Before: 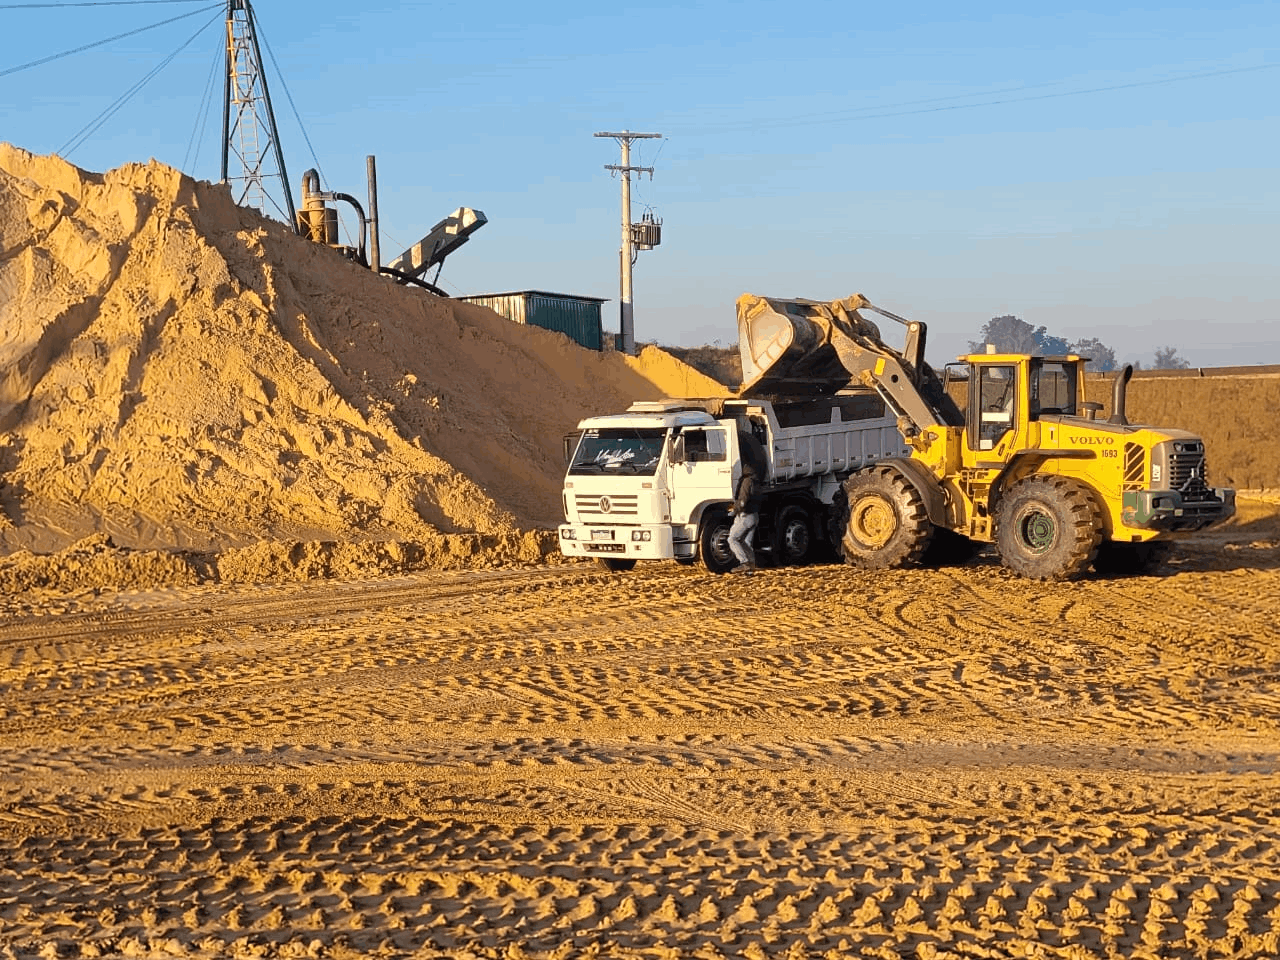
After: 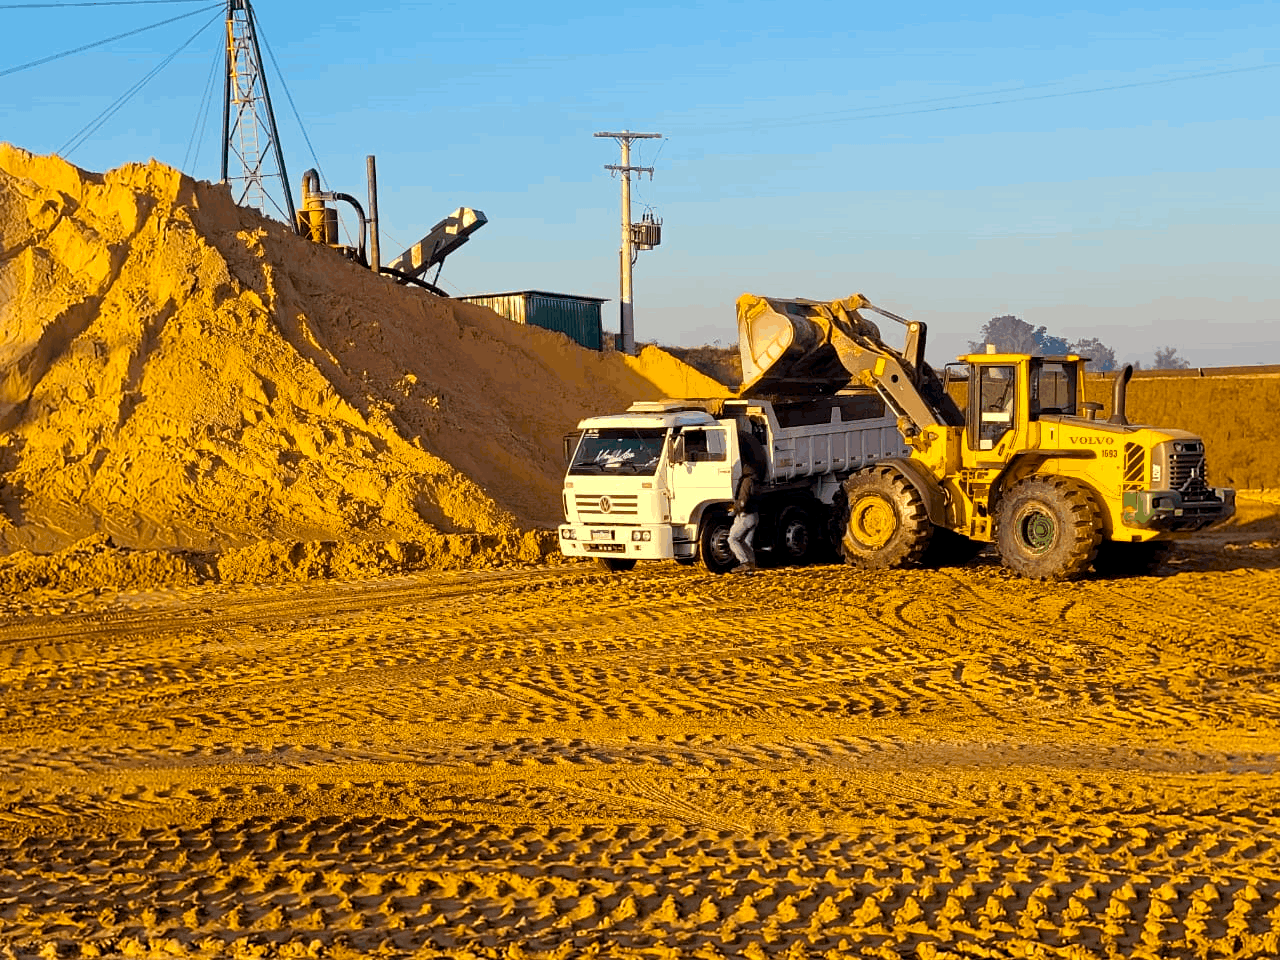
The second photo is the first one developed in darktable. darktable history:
color balance rgb: shadows lift › luminance -9.173%, power › luminance -3.905%, power › chroma 0.585%, power › hue 41.25°, highlights gain › luminance 6.538%, highlights gain › chroma 1.271%, highlights gain › hue 91.97°, global offset › luminance -0.509%, perceptual saturation grading › global saturation 30.315%, global vibrance 14.667%
